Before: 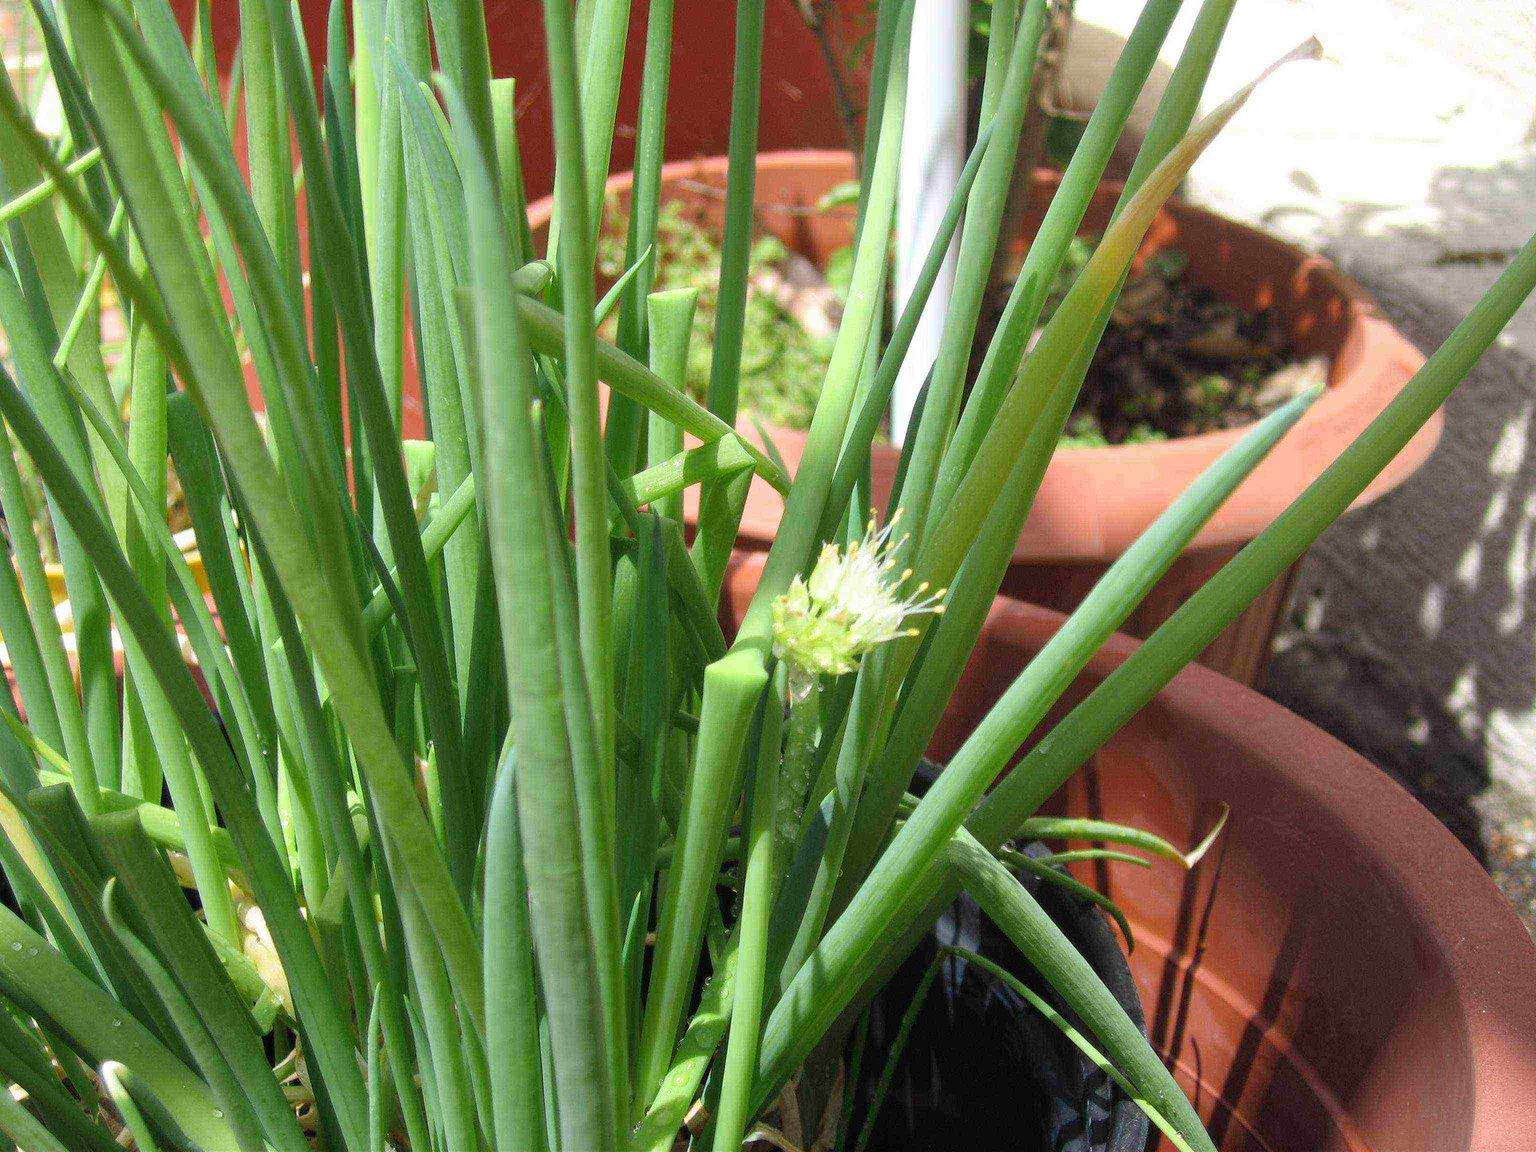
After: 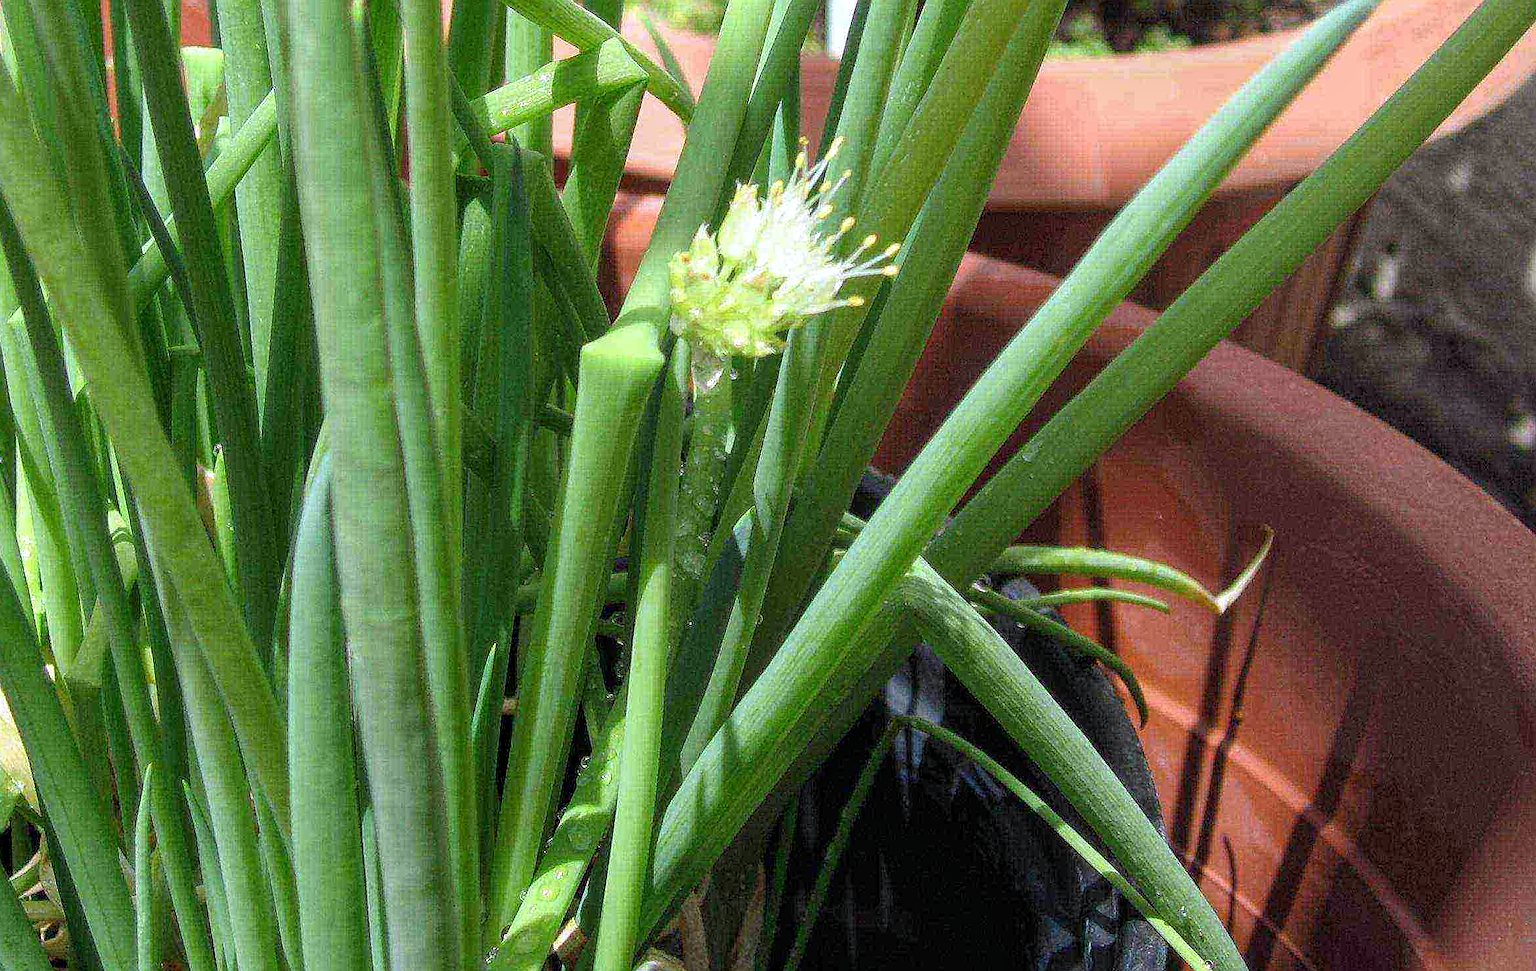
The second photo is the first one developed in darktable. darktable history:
white balance: red 0.974, blue 1.044
crop and rotate: left 17.299%, top 35.115%, right 7.015%, bottom 1.024%
local contrast: on, module defaults
sharpen: on, module defaults
